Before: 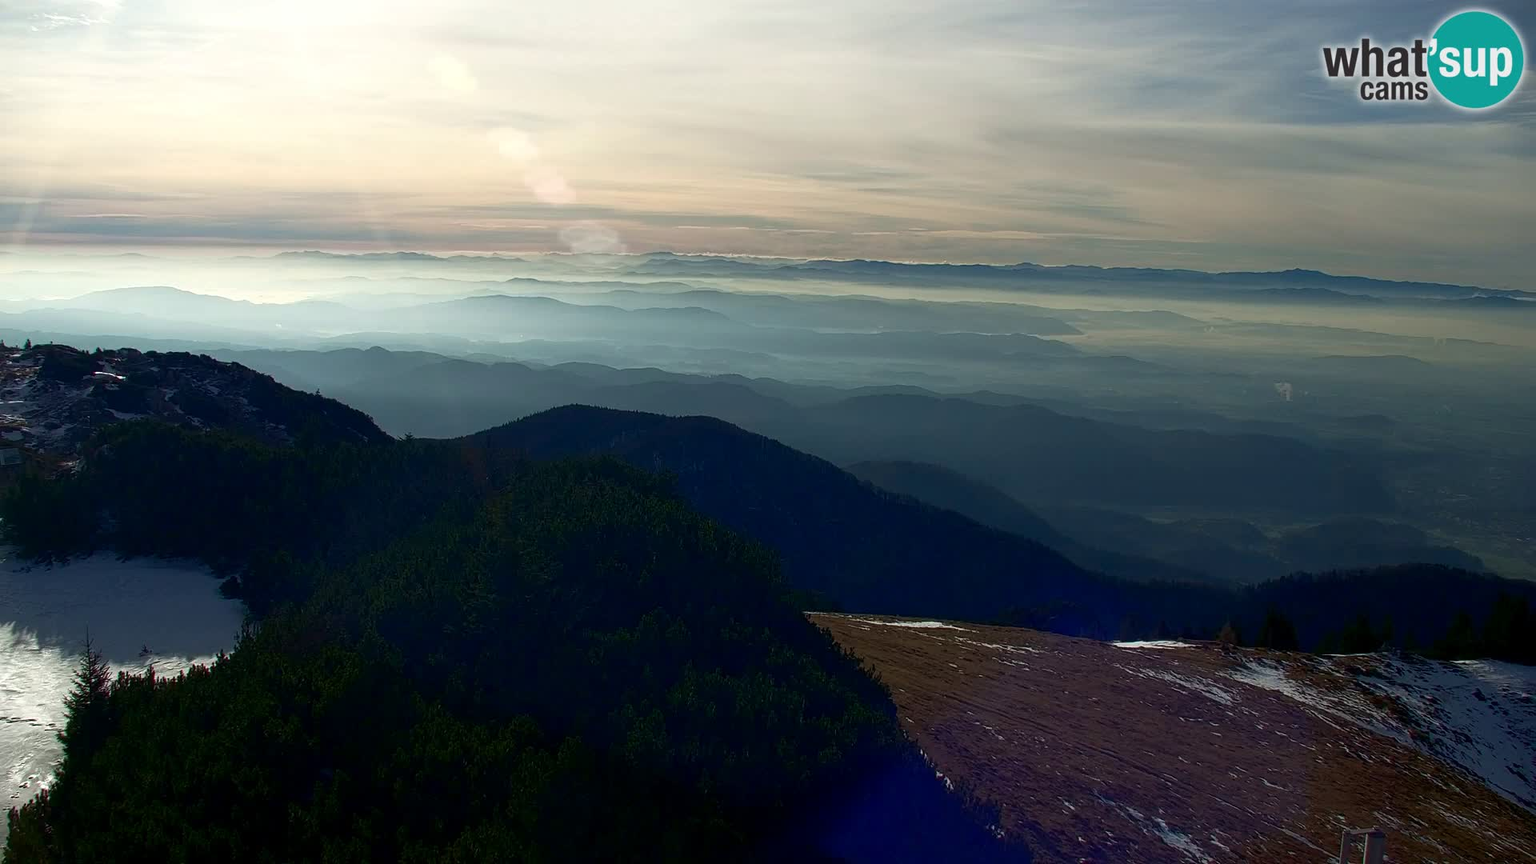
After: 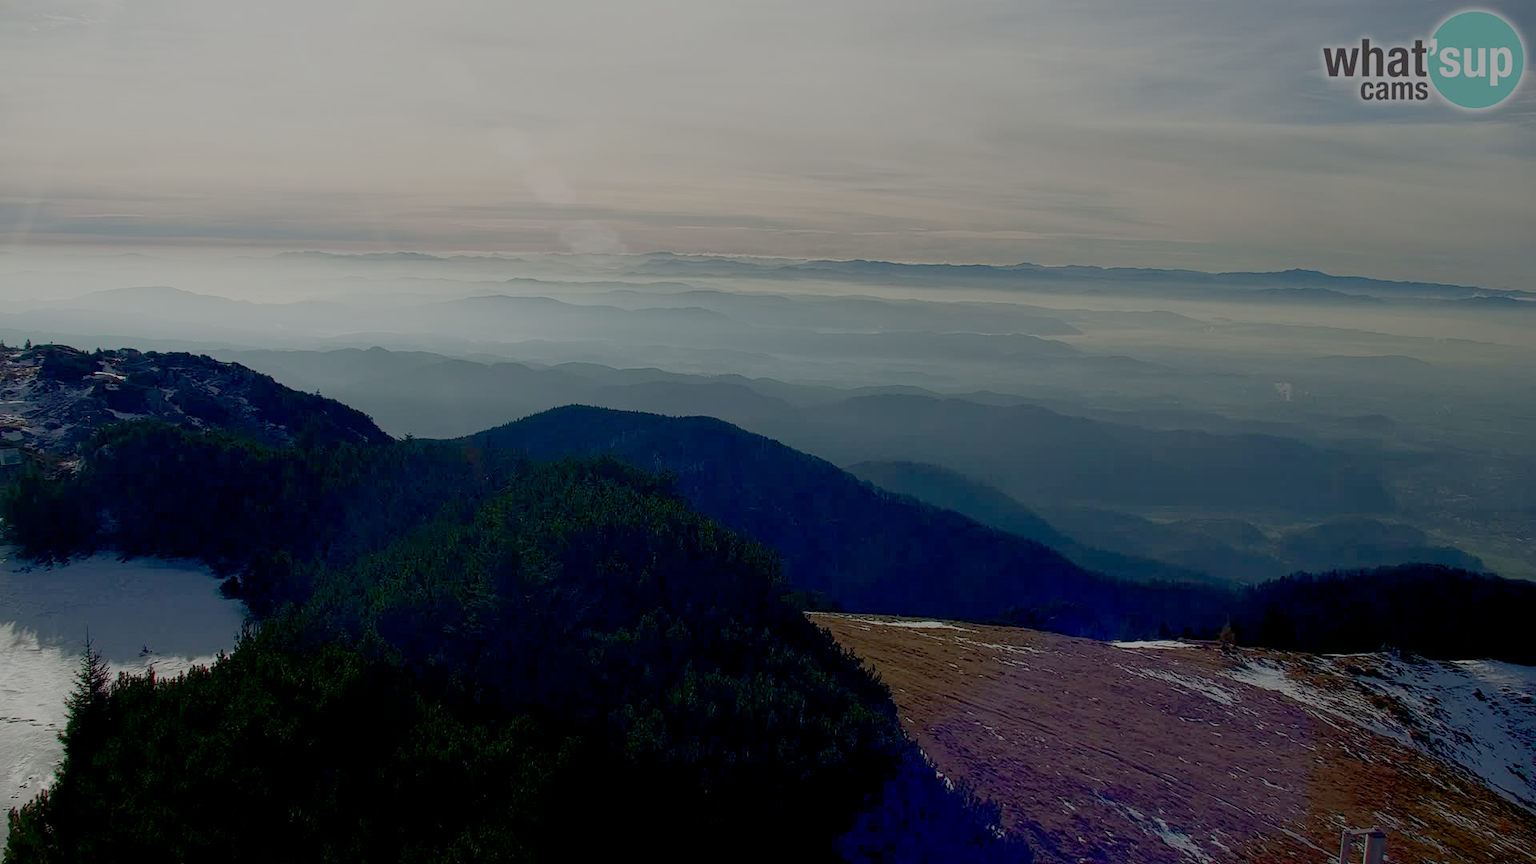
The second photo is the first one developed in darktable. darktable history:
filmic rgb: white relative exposure 8 EV, threshold 3 EV, structure ↔ texture 100%, target black luminance 0%, hardness 2.44, latitude 76.53%, contrast 0.562, shadows ↔ highlights balance 0%, preserve chrominance no, color science v4 (2020), iterations of high-quality reconstruction 10, type of noise poissonian, enable highlight reconstruction true
